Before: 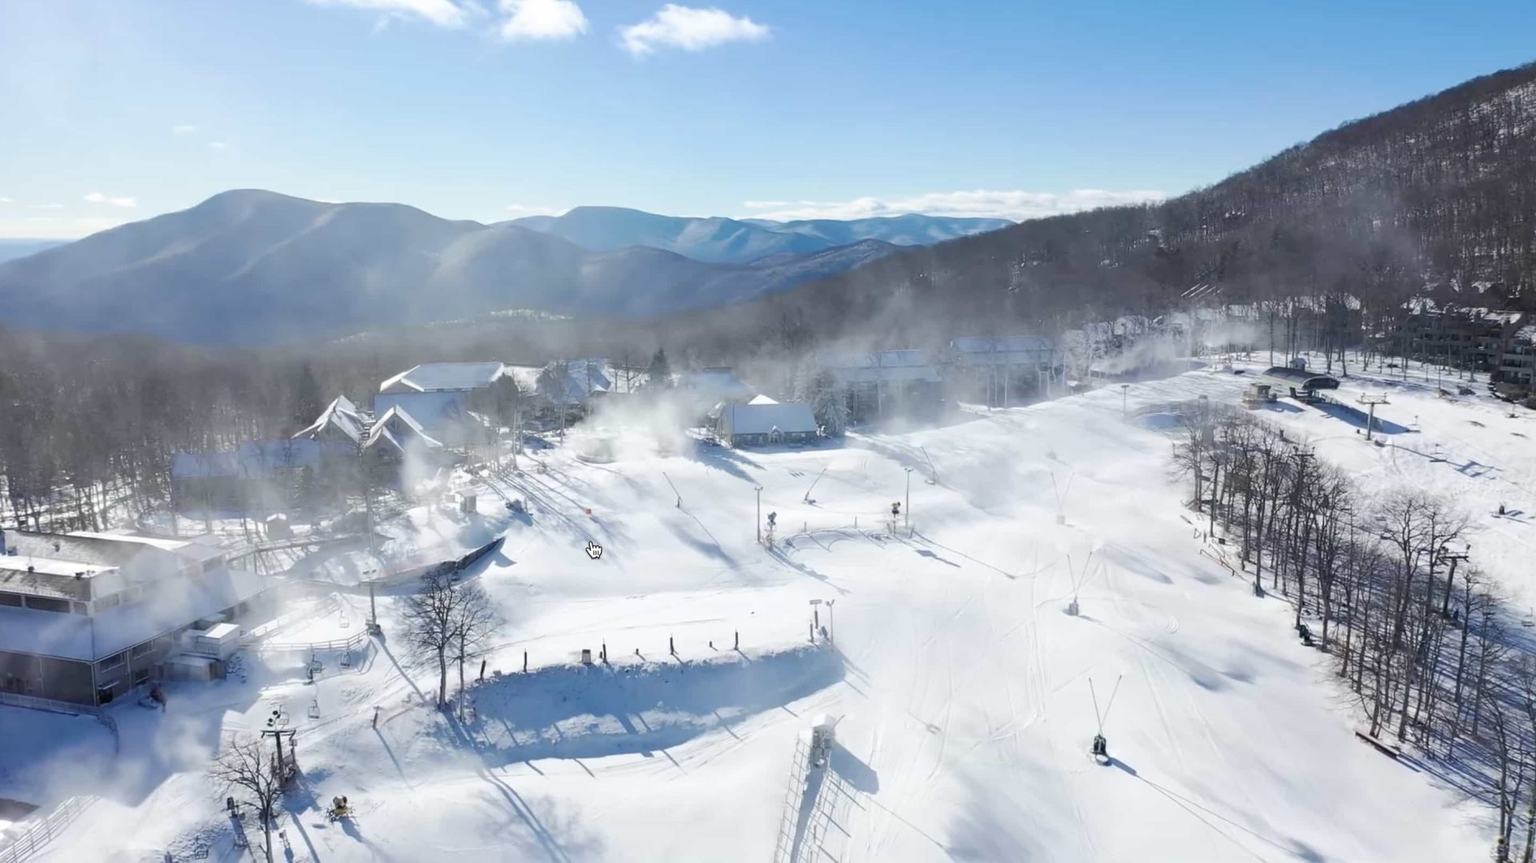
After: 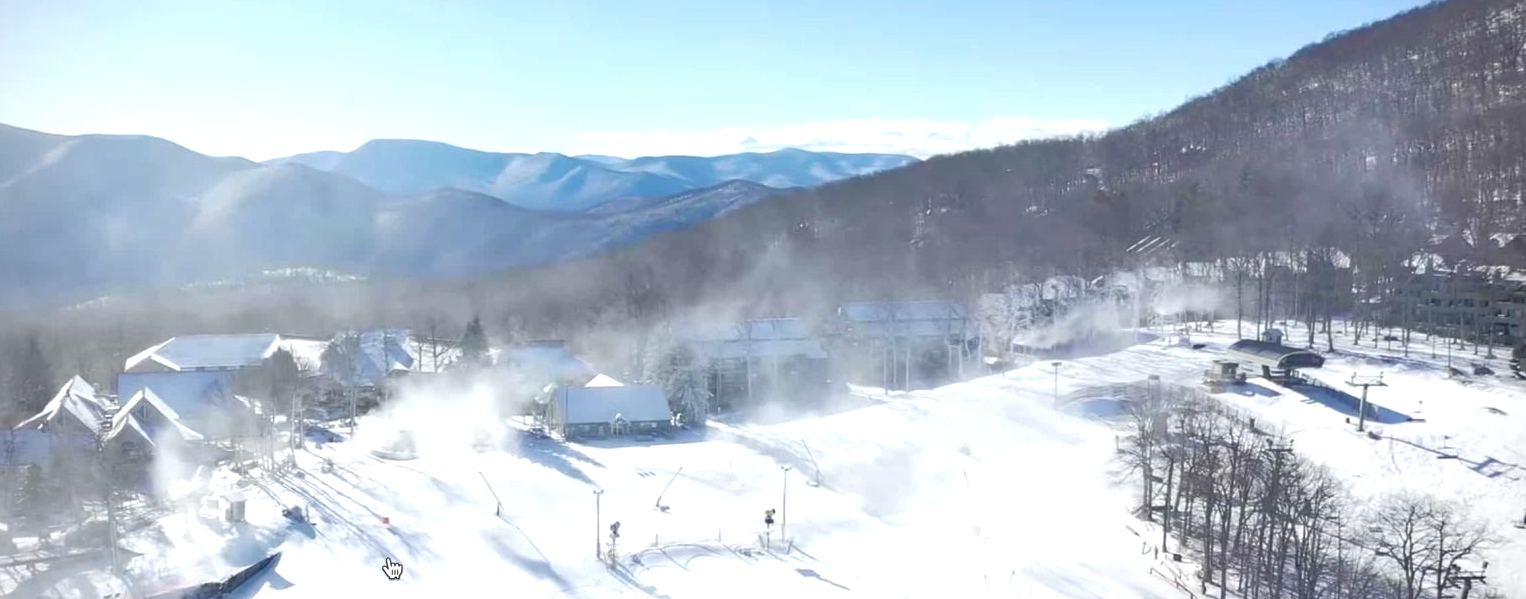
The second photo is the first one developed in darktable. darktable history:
exposure: black level correction 0.001, exposure 0.498 EV, compensate exposure bias true, compensate highlight preservation false
crop: left 18.261%, top 11.079%, right 2.233%, bottom 33.398%
tone equalizer: -7 EV 0.141 EV, -6 EV 0.579 EV, -5 EV 1.16 EV, -4 EV 1.35 EV, -3 EV 1.13 EV, -2 EV 0.6 EV, -1 EV 0.16 EV
vignetting: fall-off start 88.89%, fall-off radius 44.02%, width/height ratio 1.165
